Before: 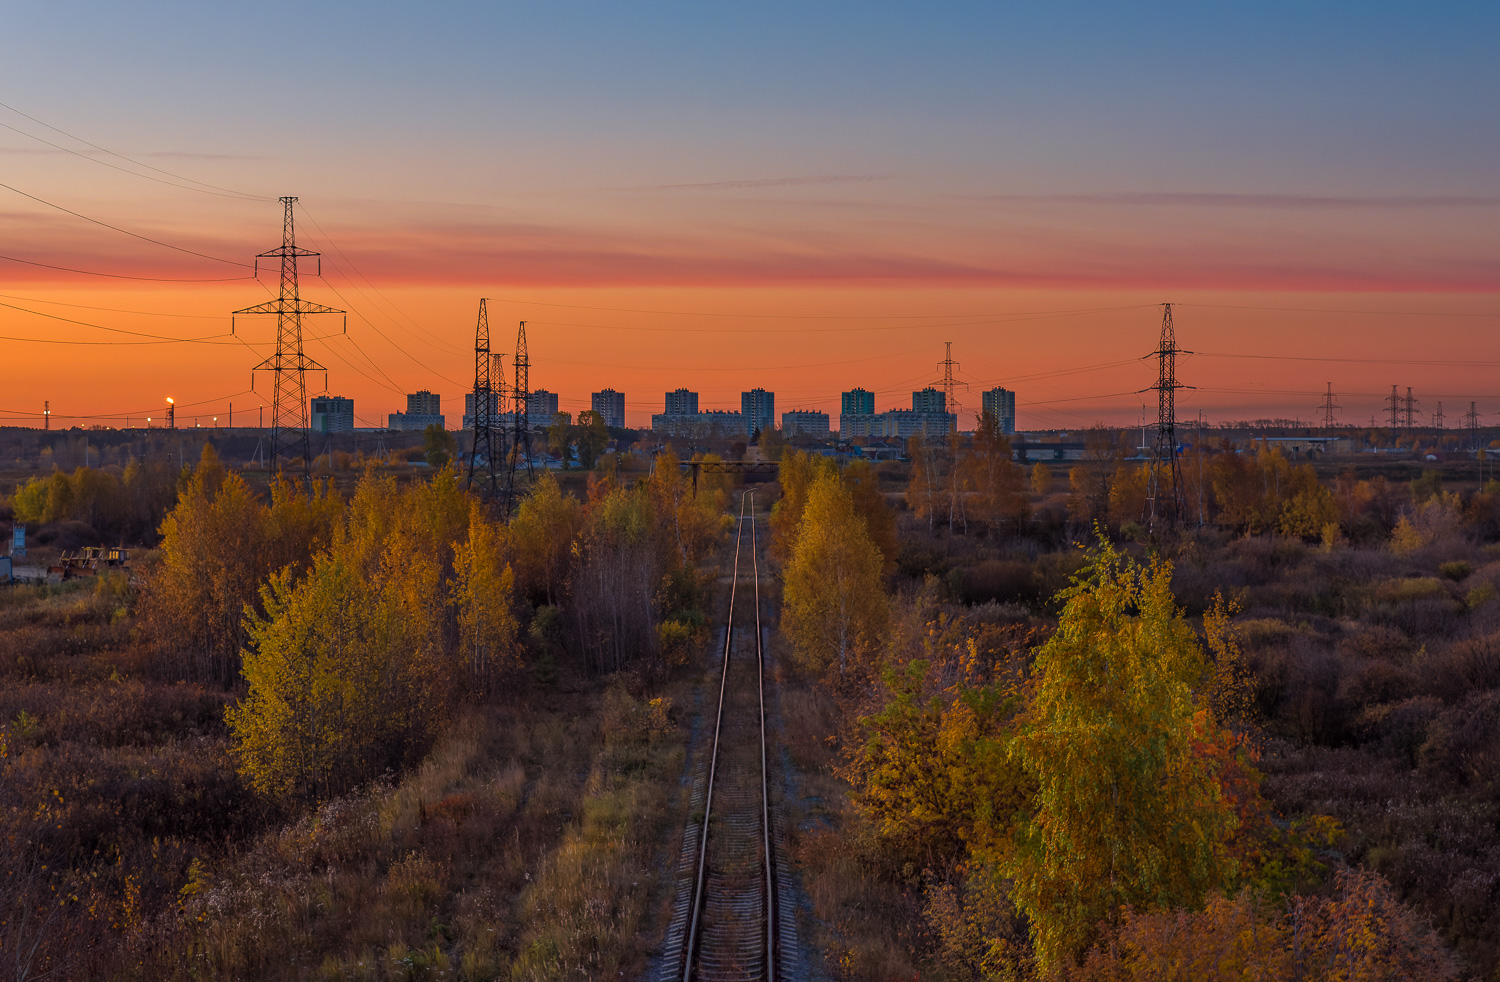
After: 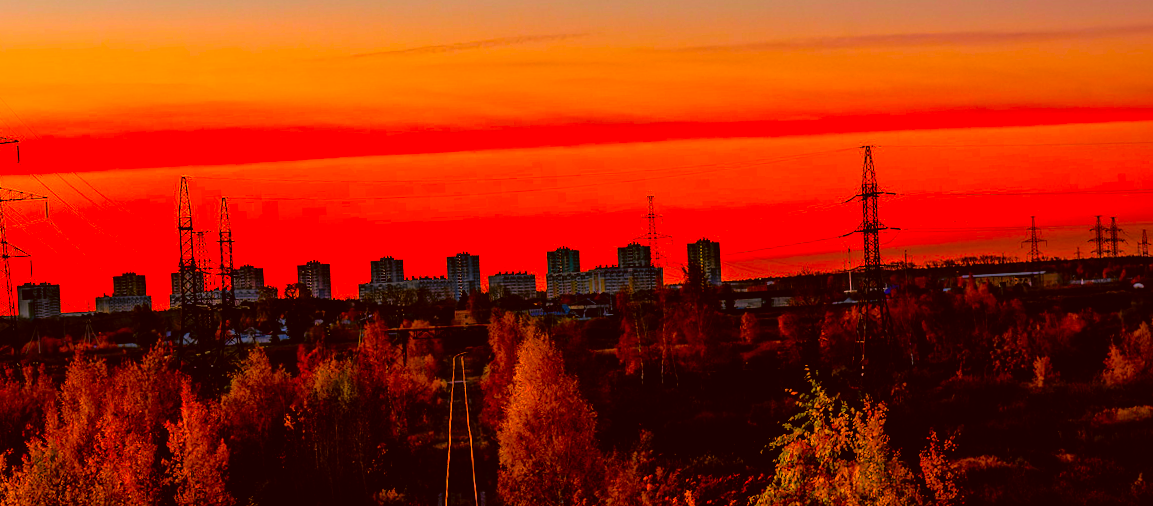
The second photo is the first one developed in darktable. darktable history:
rotate and perspective: rotation -3°, crop left 0.031, crop right 0.968, crop top 0.07, crop bottom 0.93
shadows and highlights: shadows 40, highlights -60
tone curve: curves: ch0 [(0, 0) (0.091, 0.075) (0.389, 0.441) (0.696, 0.808) (0.844, 0.908) (0.909, 0.942) (1, 0.973)]; ch1 [(0, 0) (0.437, 0.404) (0.48, 0.486) (0.5, 0.5) (0.529, 0.556) (0.58, 0.606) (0.616, 0.654) (1, 1)]; ch2 [(0, 0) (0.442, 0.415) (0.5, 0.5) (0.535, 0.567) (0.585, 0.632) (1, 1)], color space Lab, independent channels, preserve colors none
crop: left 18.38%, top 11.092%, right 2.134%, bottom 33.217%
filmic rgb: black relative exposure -3.63 EV, white relative exposure 2.16 EV, hardness 3.62
color correction: highlights a* 10.44, highlights b* 30.04, shadows a* 2.73, shadows b* 17.51, saturation 1.72
